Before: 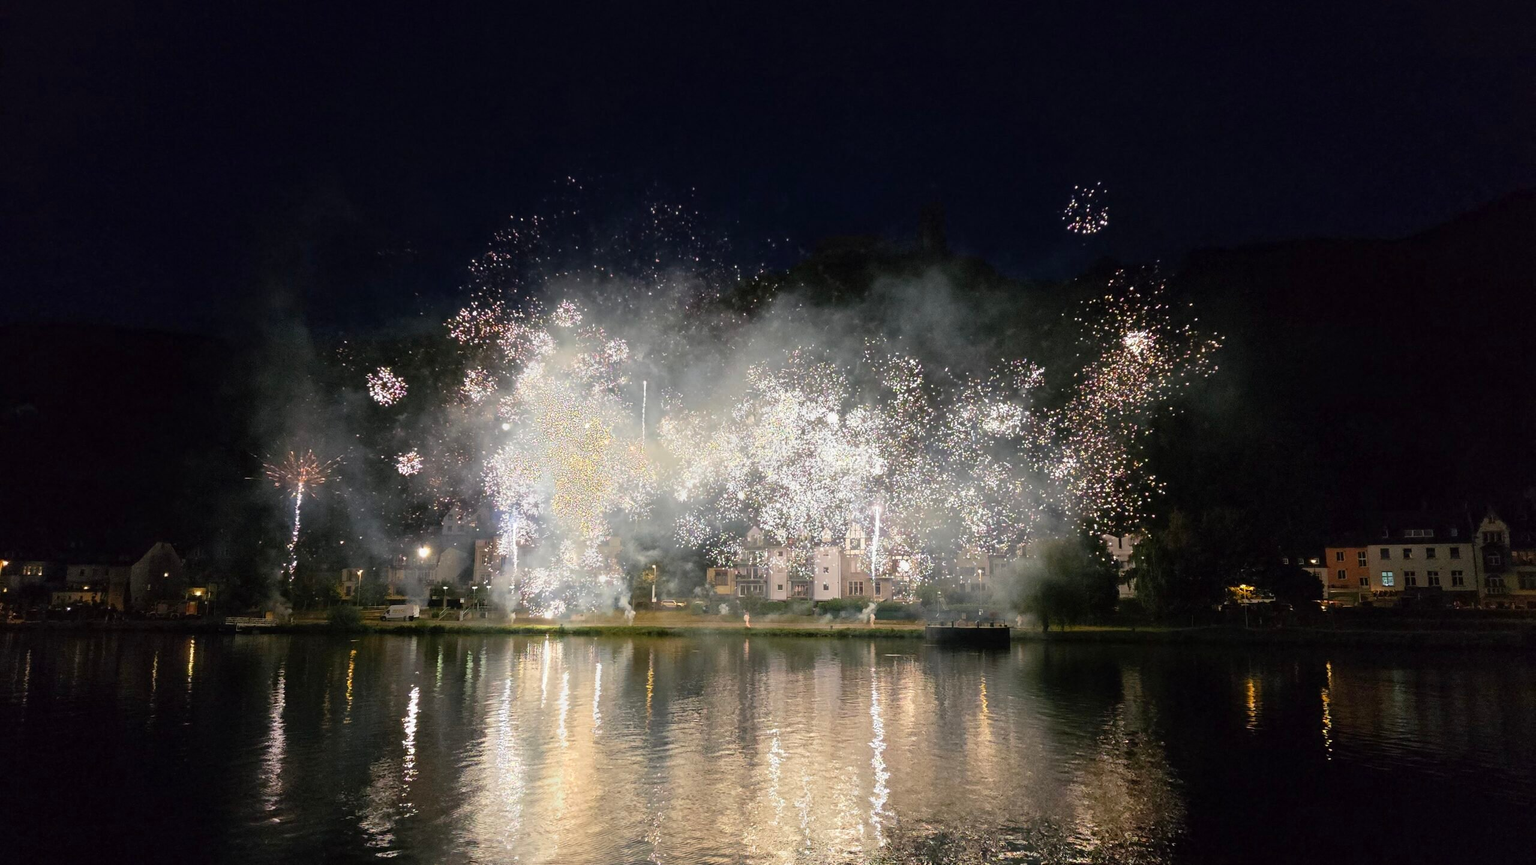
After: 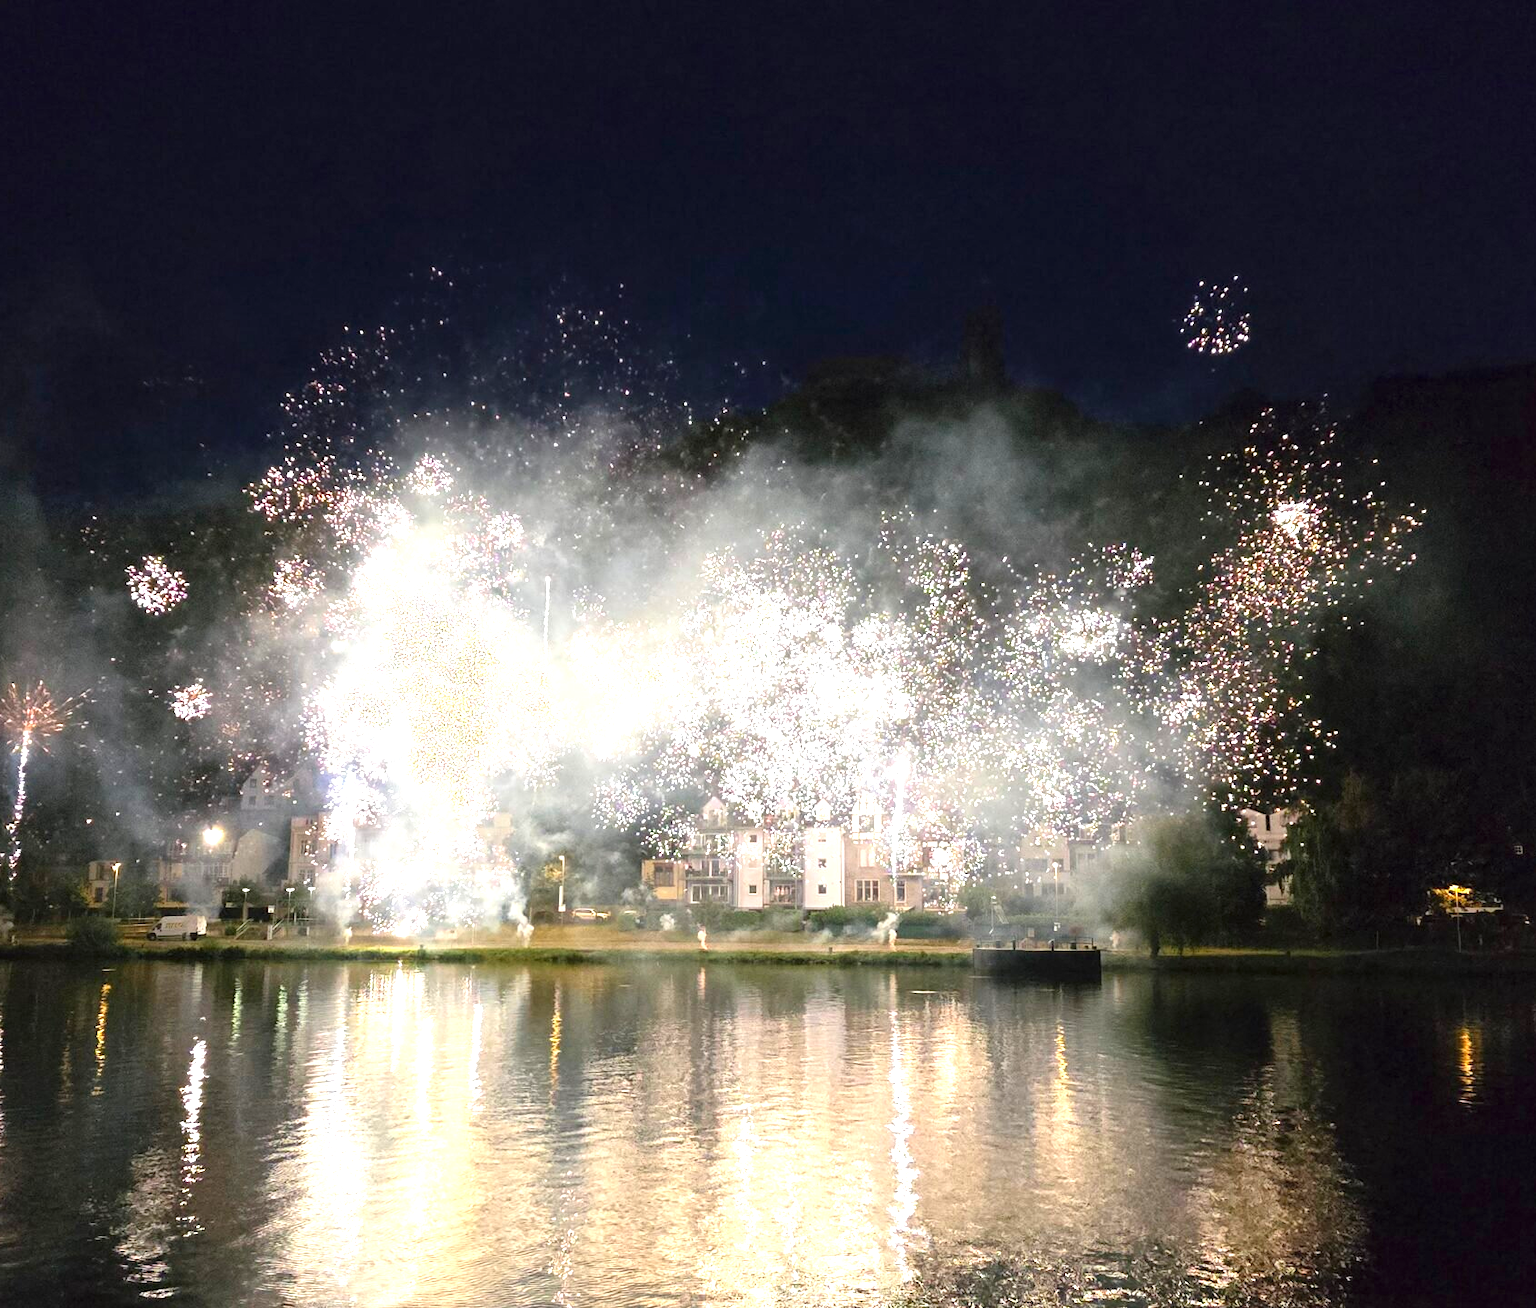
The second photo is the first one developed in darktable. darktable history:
exposure: black level correction 0, exposure 1.1 EV, compensate exposure bias true, compensate highlight preservation false
crop and rotate: left 18.442%, right 15.508%
